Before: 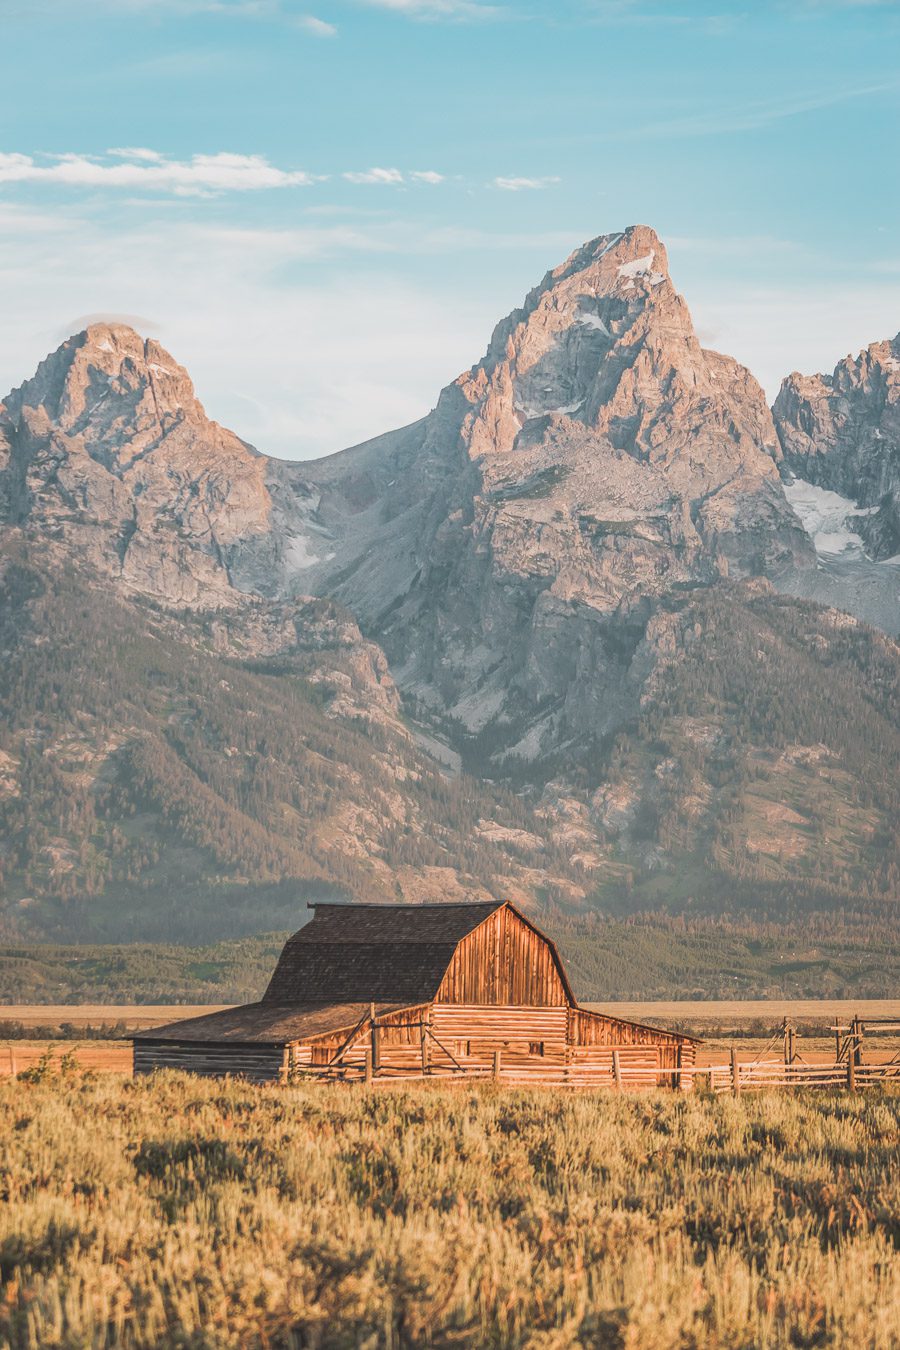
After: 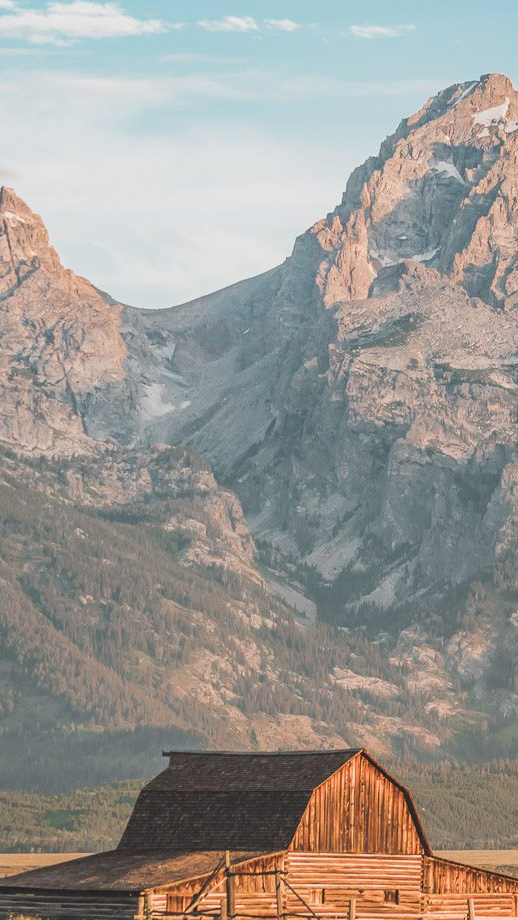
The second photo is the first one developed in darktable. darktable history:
crop: left 16.215%, top 11.307%, right 26.213%, bottom 20.514%
